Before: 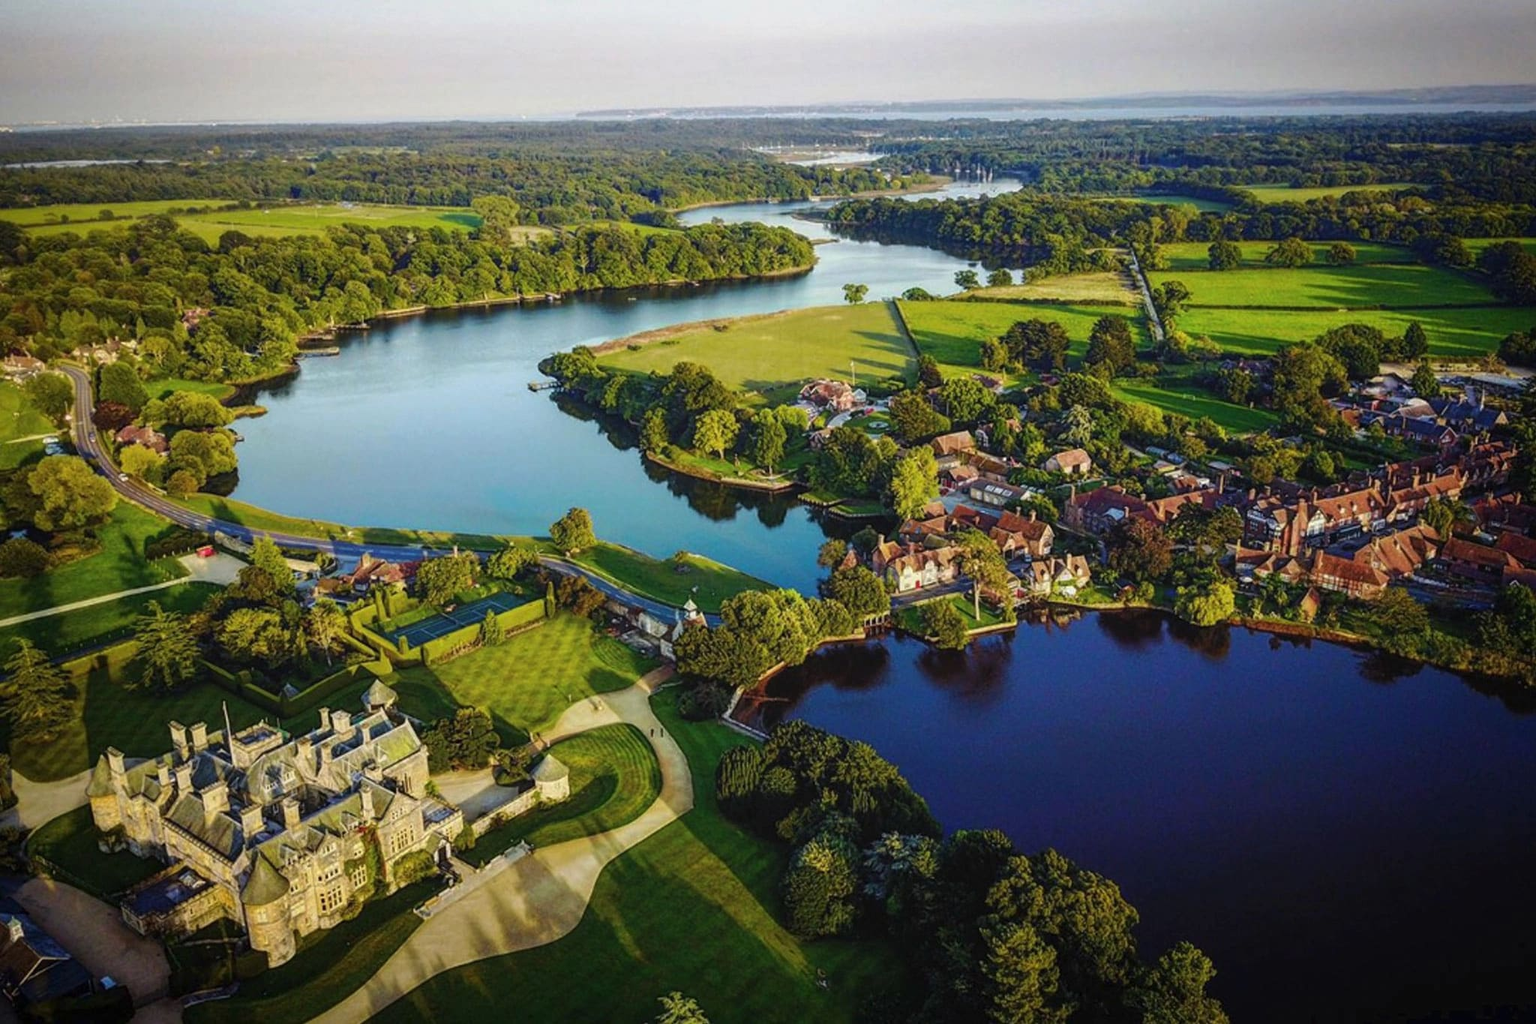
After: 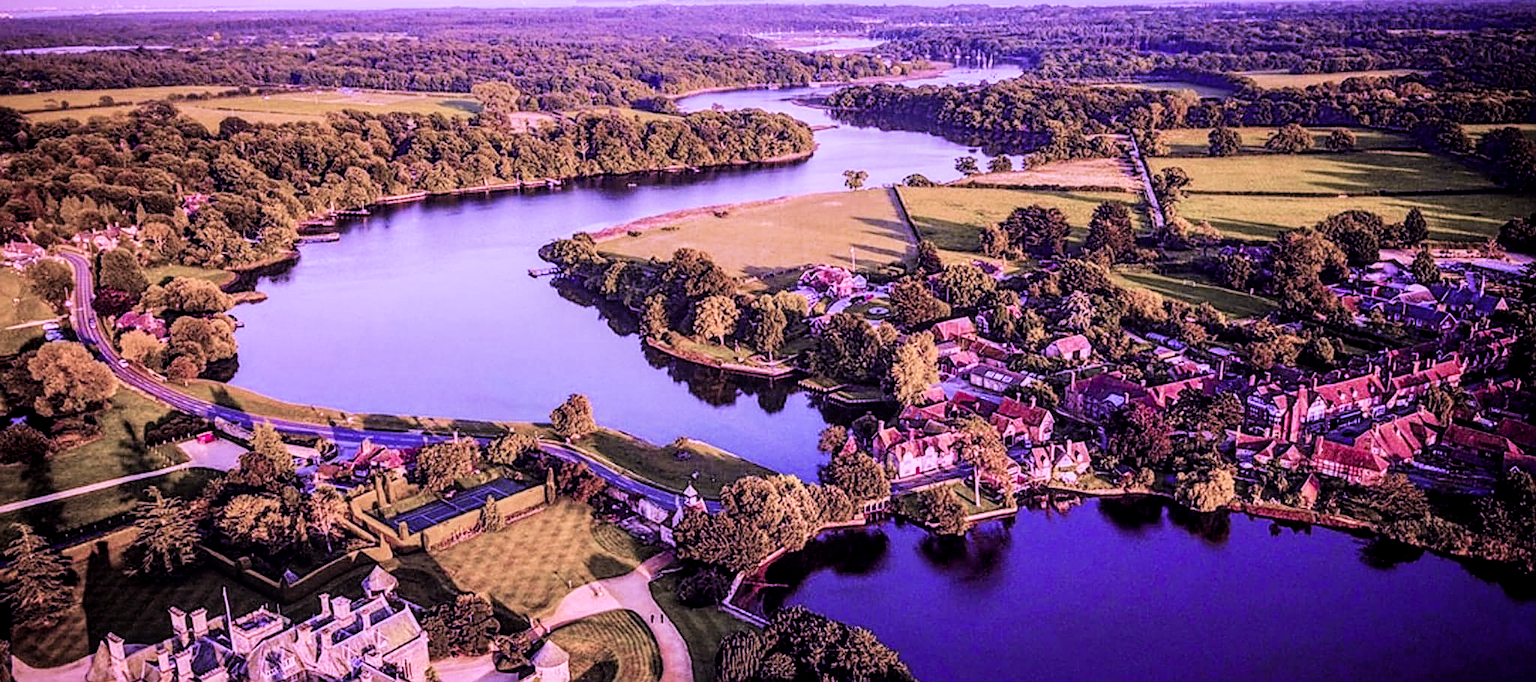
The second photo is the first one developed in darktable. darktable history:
exposure: black level correction 0, exposure 0.5 EV, compensate exposure bias true, compensate highlight preservation false
color balance: mode lift, gamma, gain (sRGB), lift [0.997, 0.979, 1.021, 1.011], gamma [1, 1.084, 0.916, 0.998], gain [1, 0.87, 1.13, 1.101], contrast 4.55%, contrast fulcrum 38.24%, output saturation 104.09%
local contrast: on, module defaults
color calibration: illuminant custom, x 0.261, y 0.521, temperature 7054.11 K
filmic rgb: black relative exposure -5 EV, hardness 2.88, contrast 1.3, highlights saturation mix -30%
tone equalizer: on, module defaults
sharpen: on, module defaults
crop: top 11.166%, bottom 22.168%
